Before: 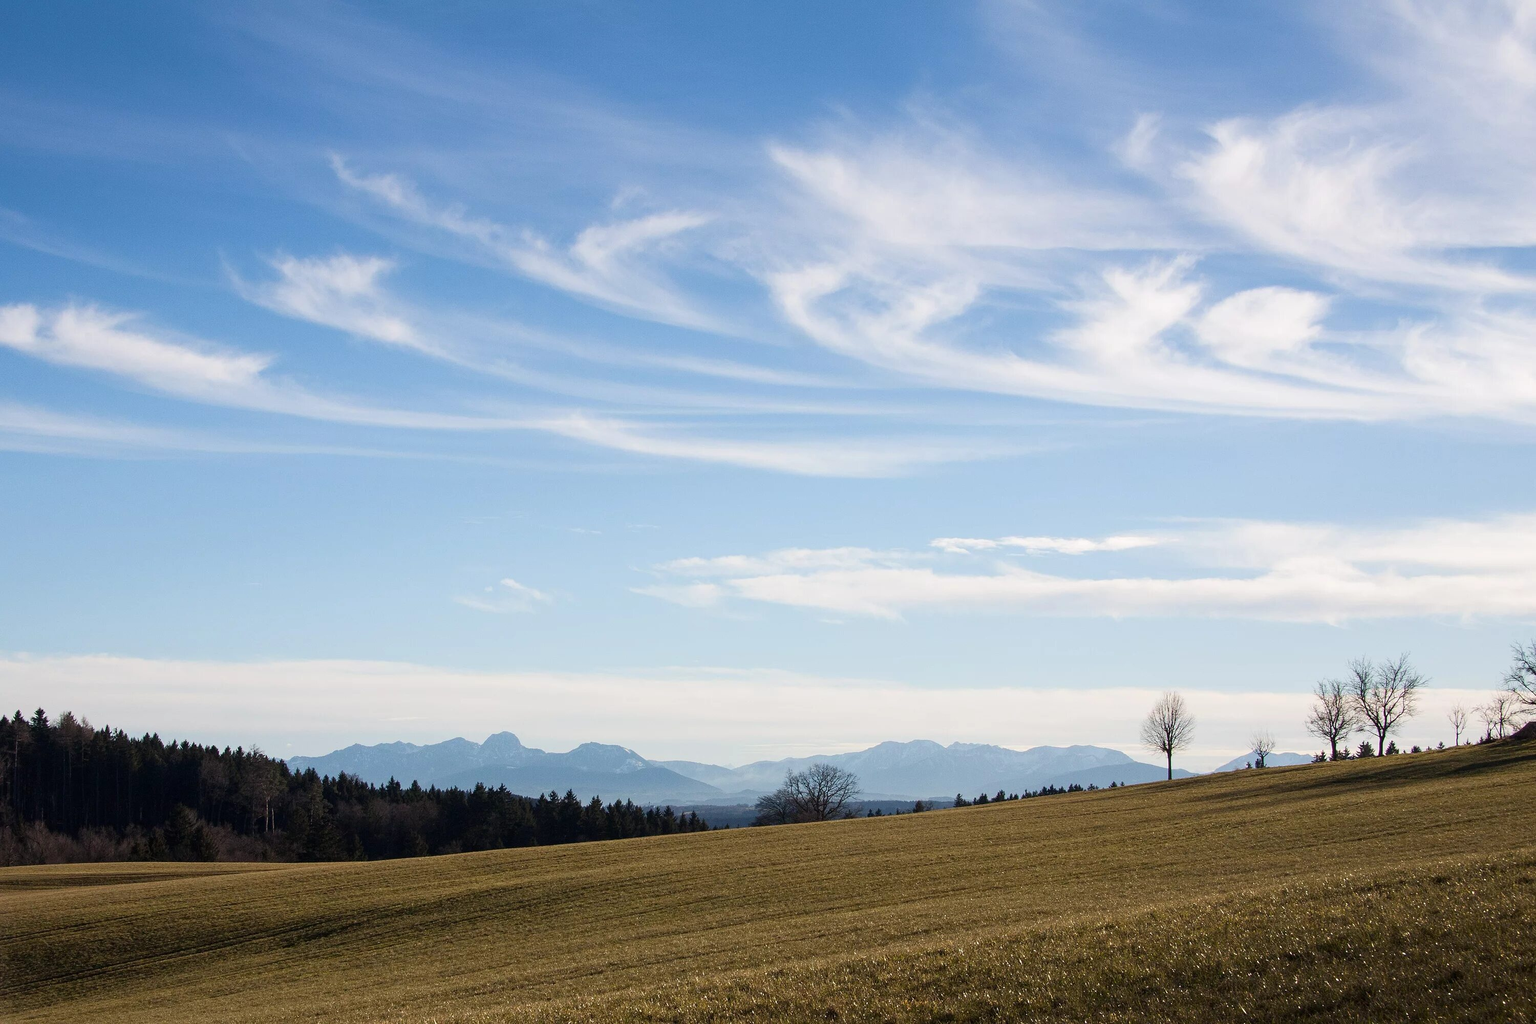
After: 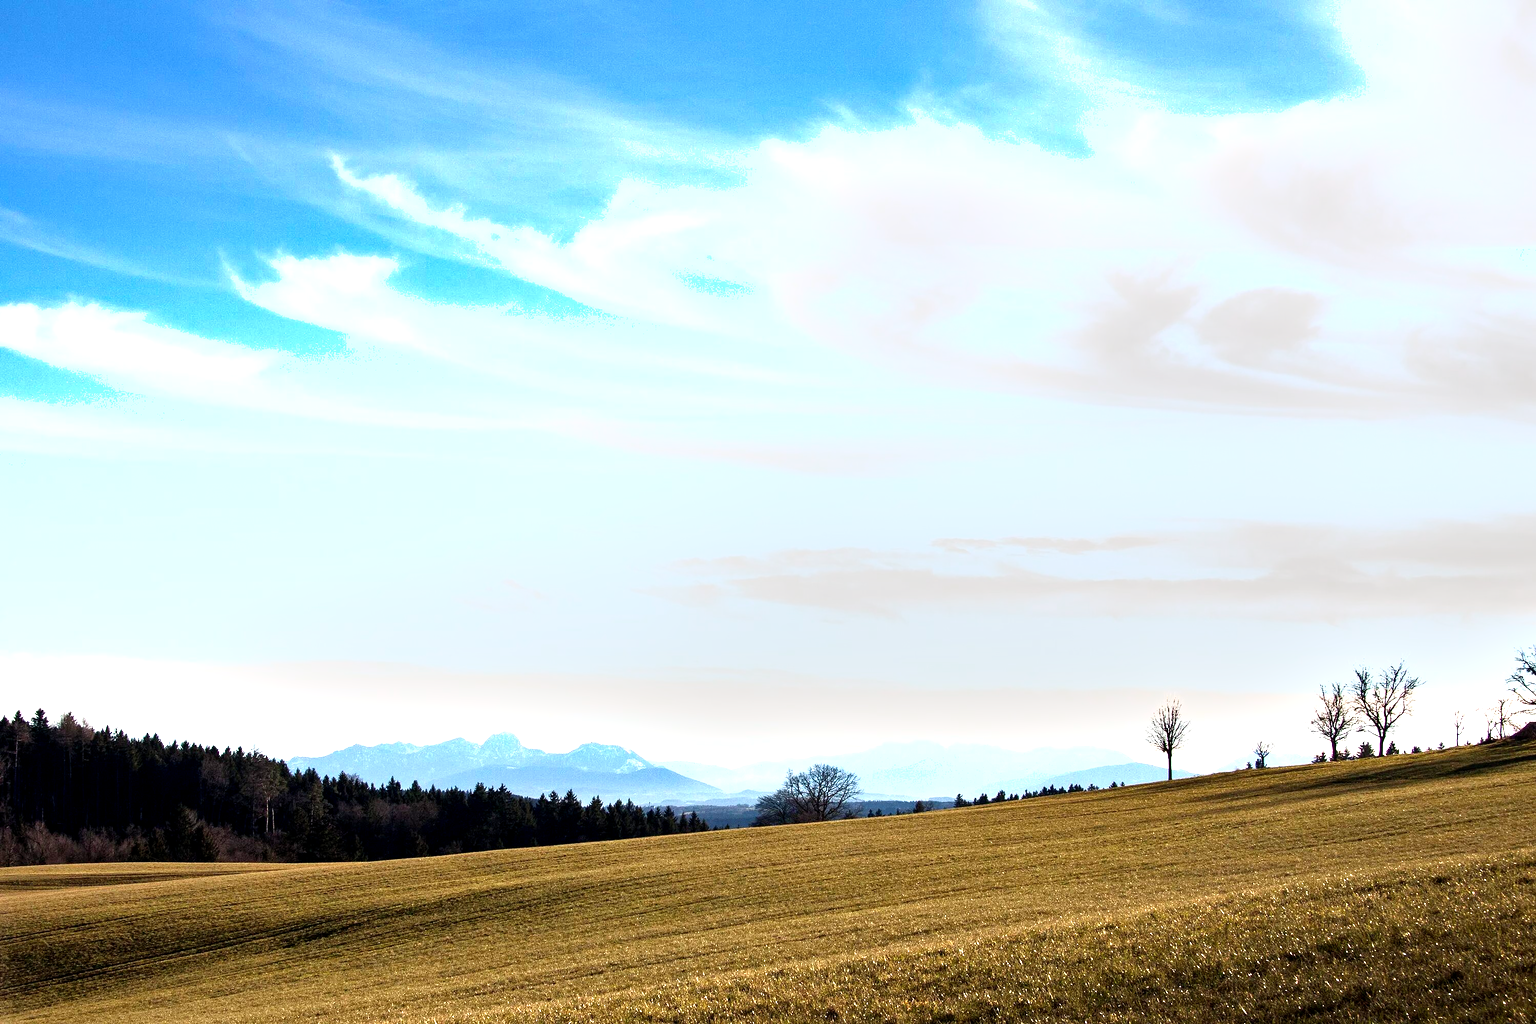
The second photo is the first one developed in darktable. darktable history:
shadows and highlights: shadows 24.82, highlights -44.46, soften with gaussian
exposure: black level correction 0.06, exposure 0.62 EV
